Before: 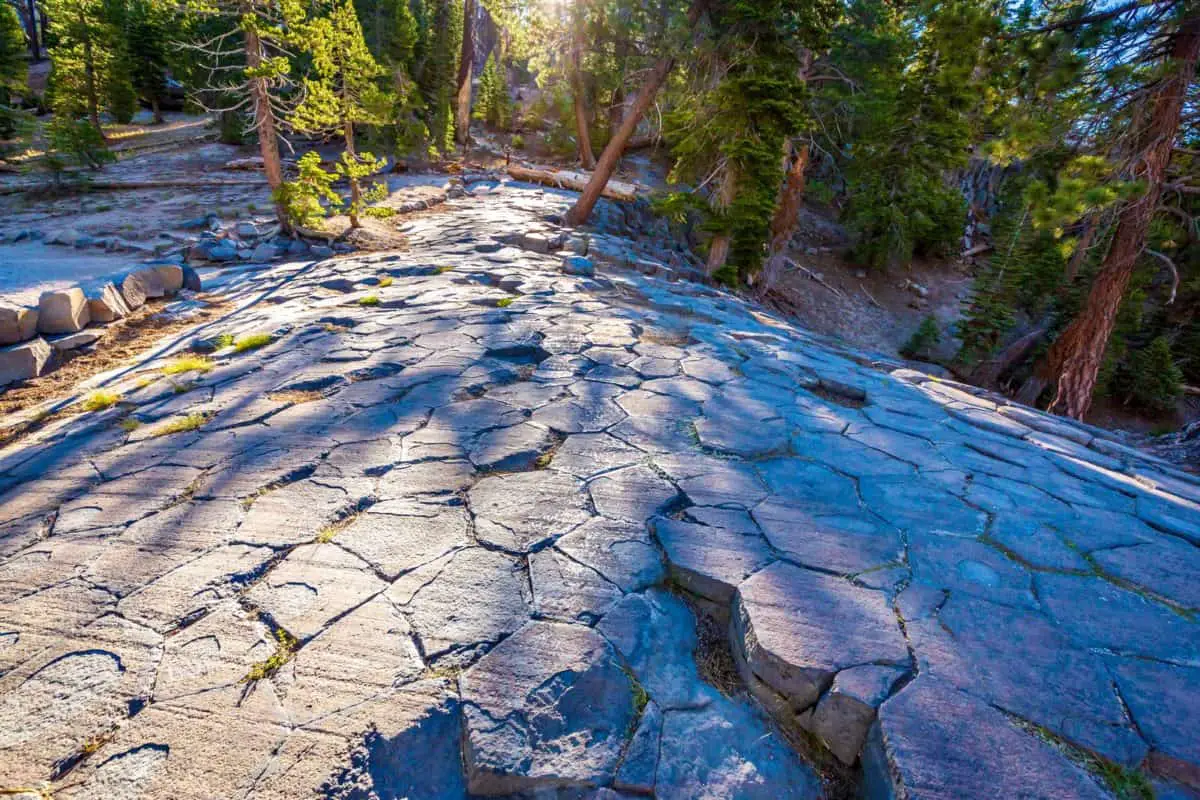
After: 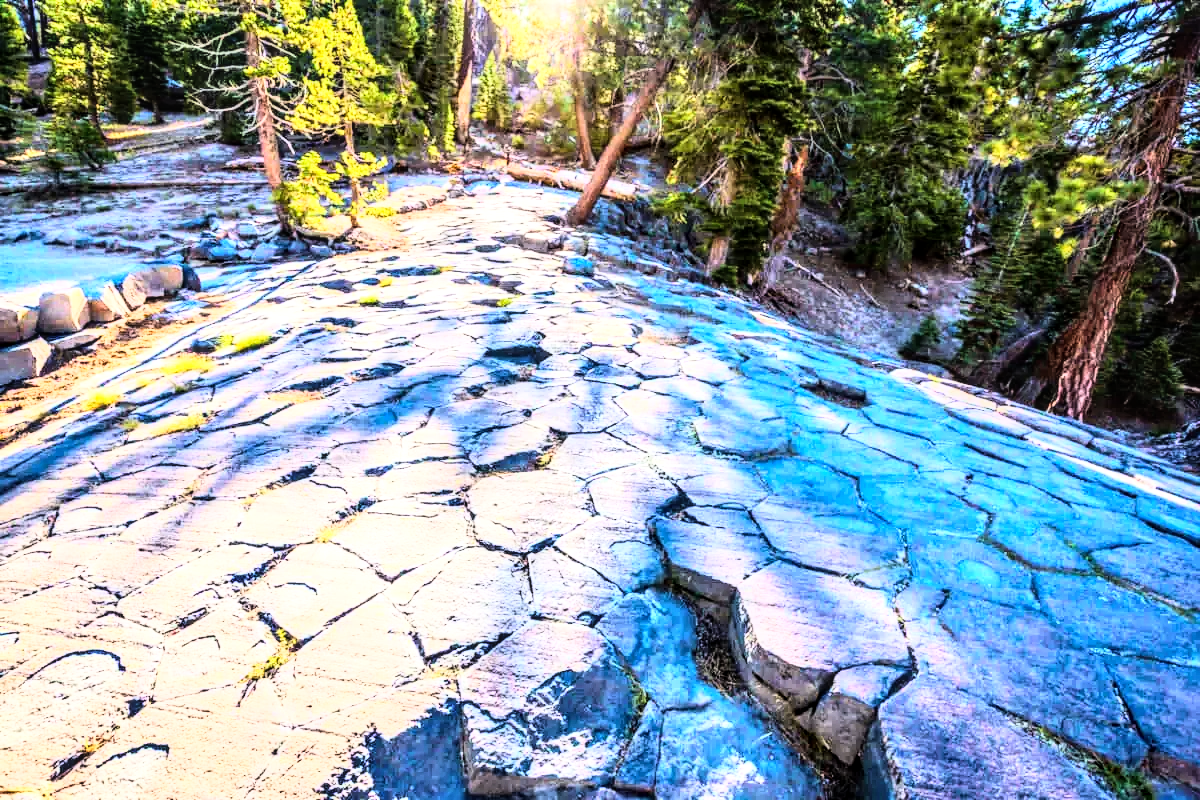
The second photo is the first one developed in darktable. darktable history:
local contrast: on, module defaults
rgb curve: curves: ch0 [(0, 0) (0.21, 0.15) (0.24, 0.21) (0.5, 0.75) (0.75, 0.96) (0.89, 0.99) (1, 1)]; ch1 [(0, 0.02) (0.21, 0.13) (0.25, 0.2) (0.5, 0.67) (0.75, 0.9) (0.89, 0.97) (1, 1)]; ch2 [(0, 0.02) (0.21, 0.13) (0.25, 0.2) (0.5, 0.67) (0.75, 0.9) (0.89, 0.97) (1, 1)], compensate middle gray true
exposure: black level correction 0, exposure 0.5 EV, compensate highlight preservation false
